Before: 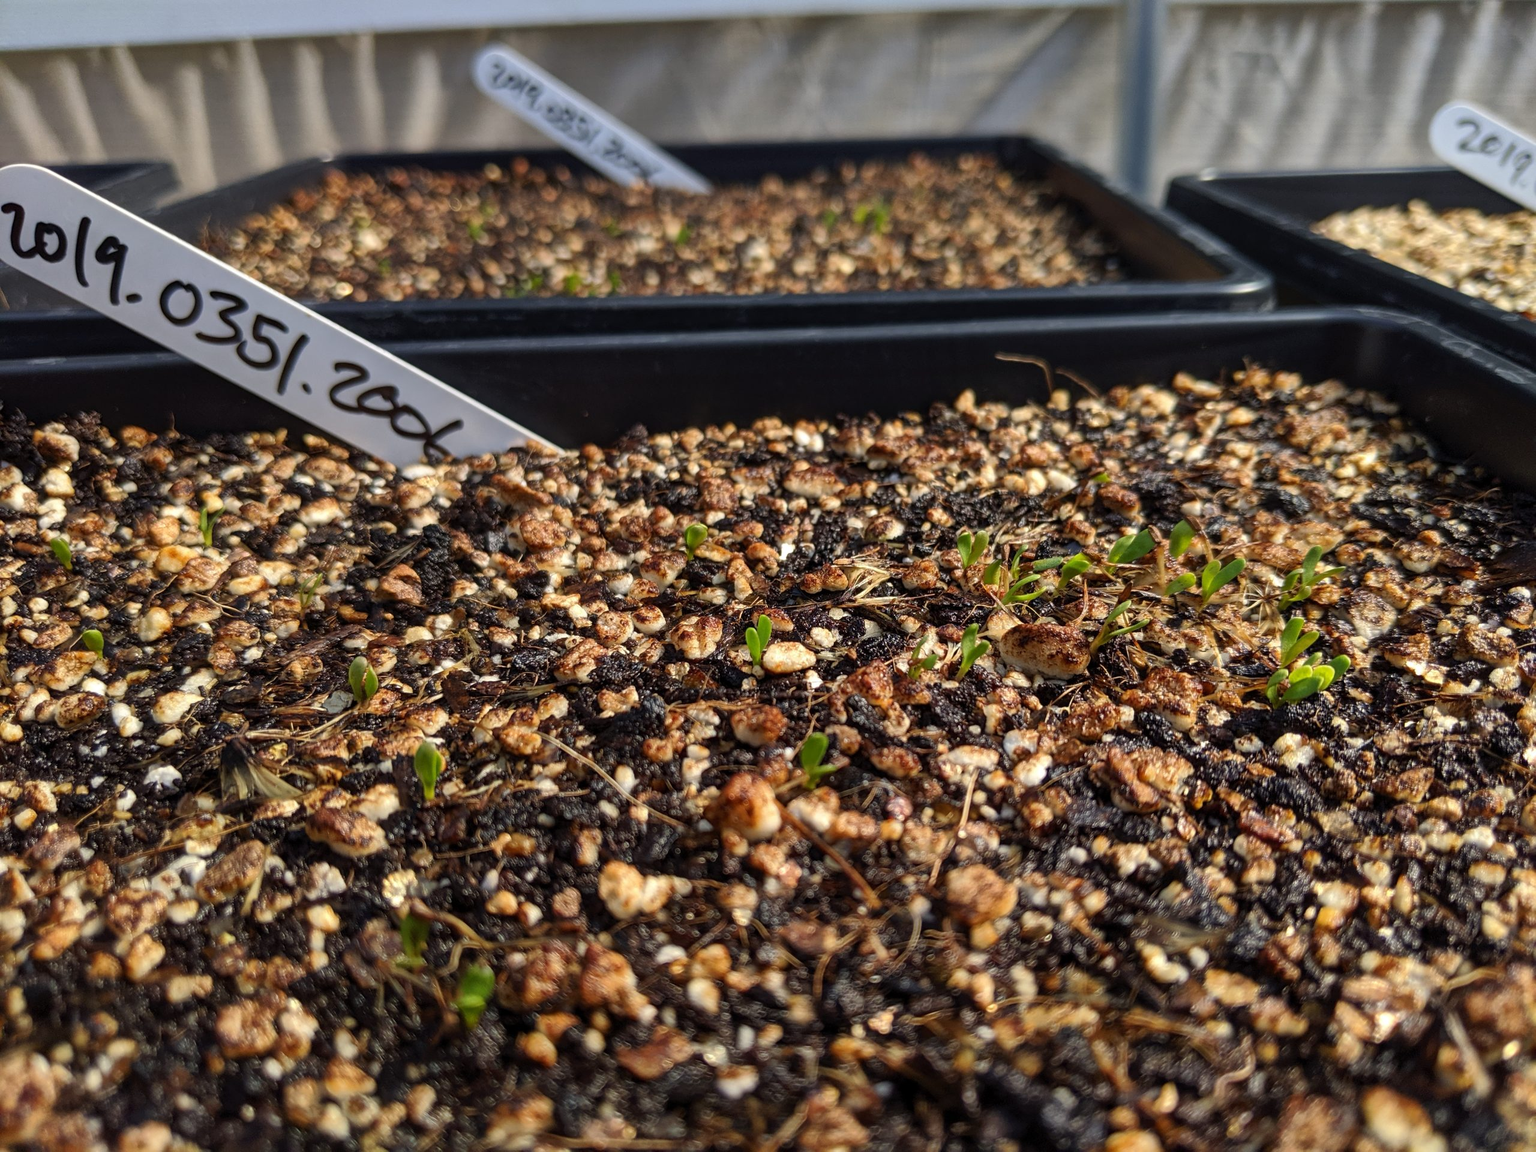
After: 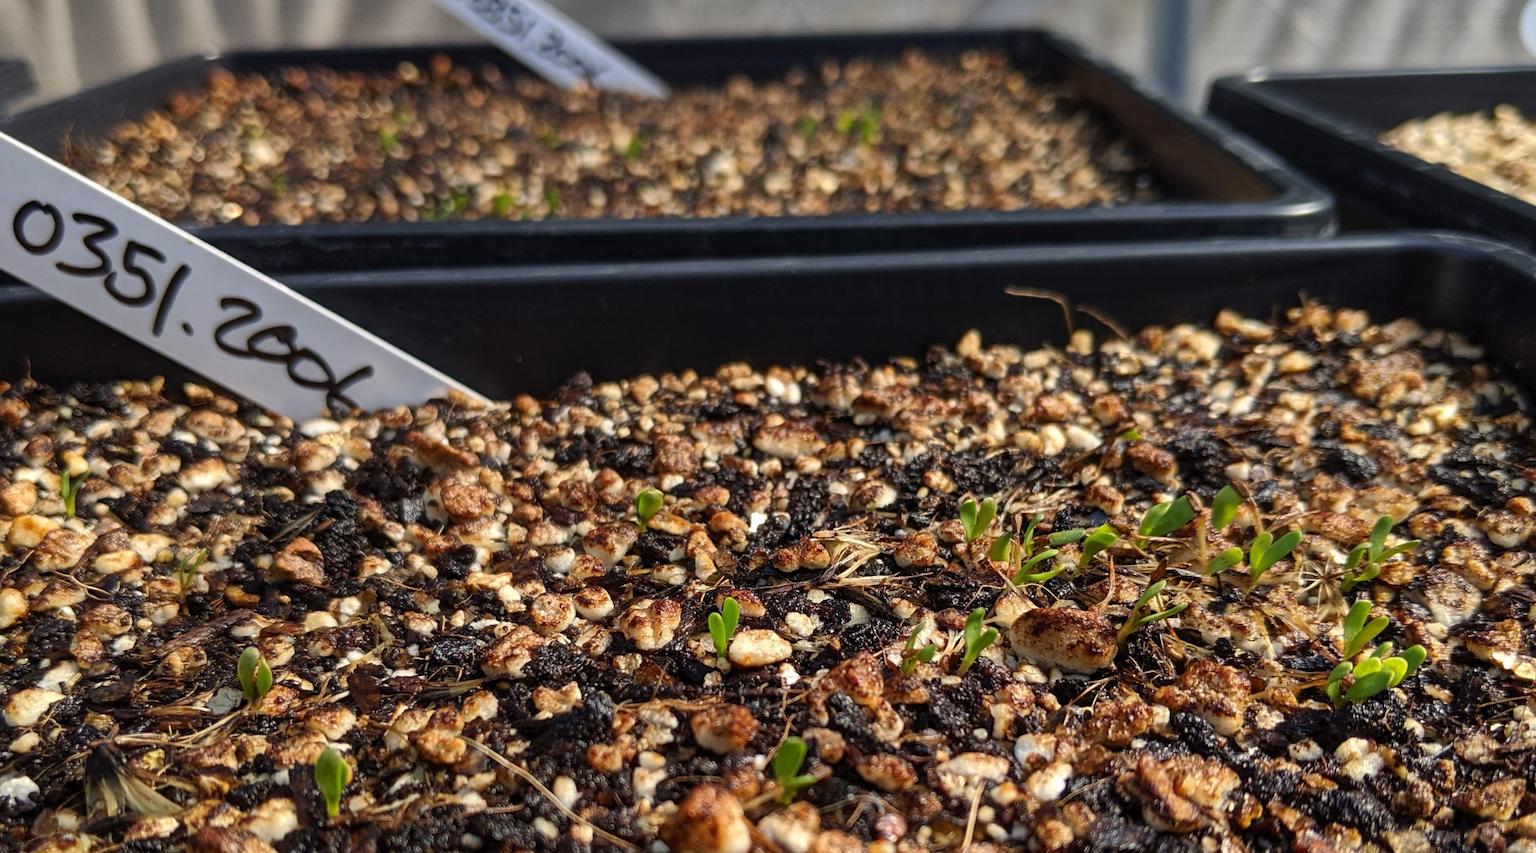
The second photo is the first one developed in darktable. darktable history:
crop and rotate: left 9.694%, top 9.705%, right 6.01%, bottom 27.798%
